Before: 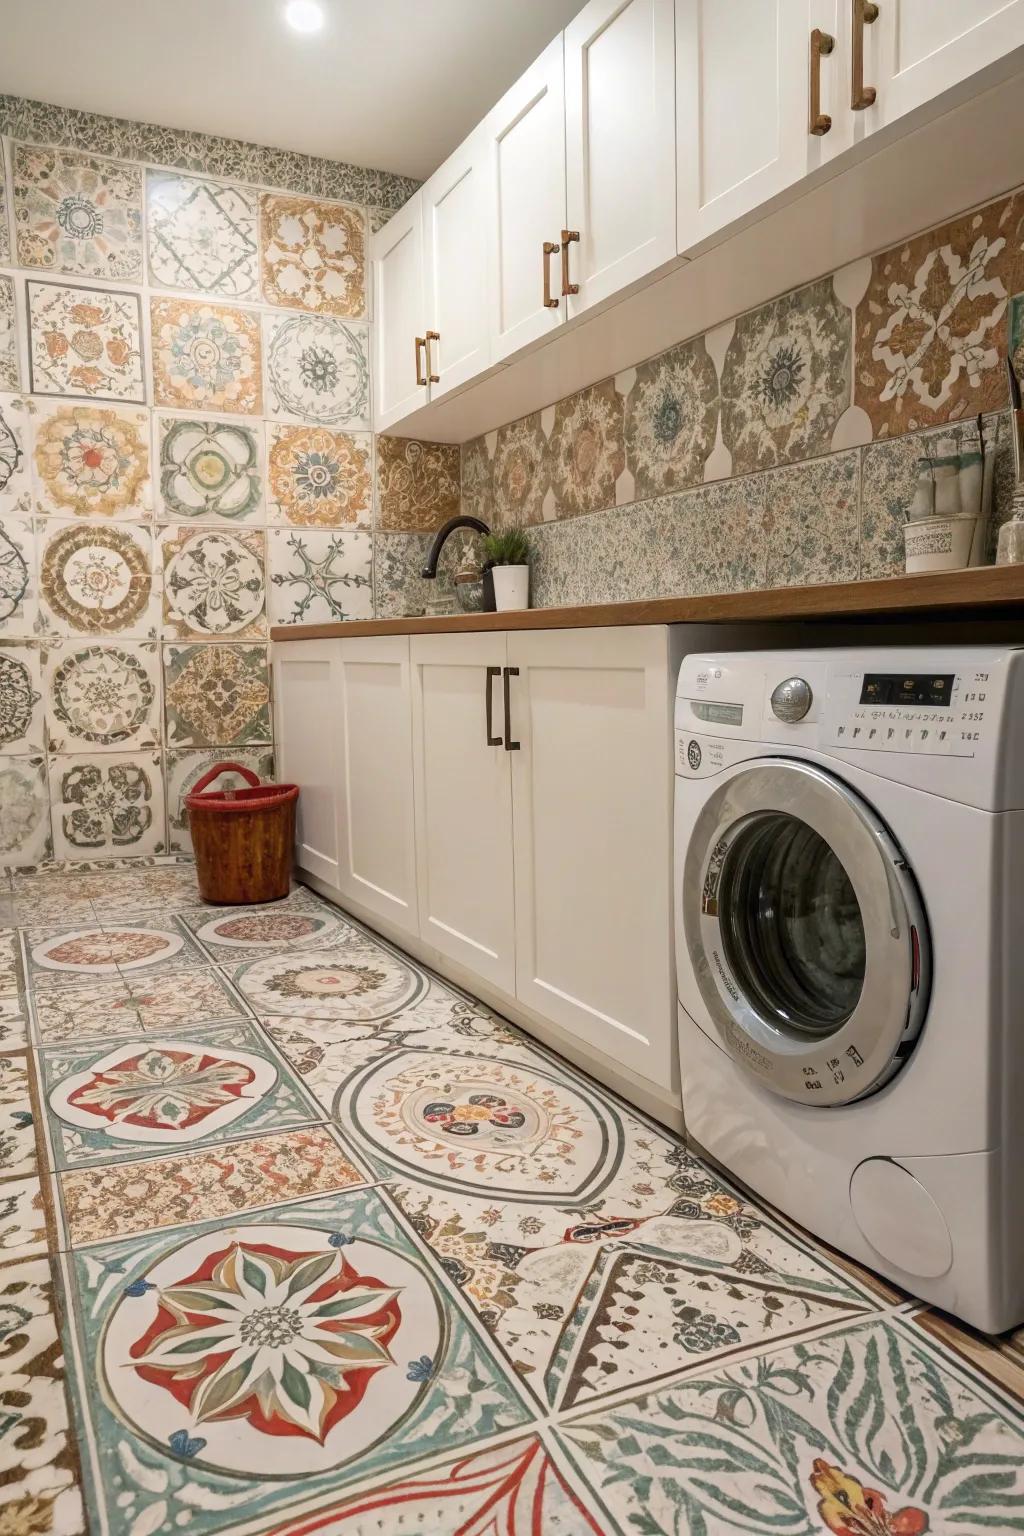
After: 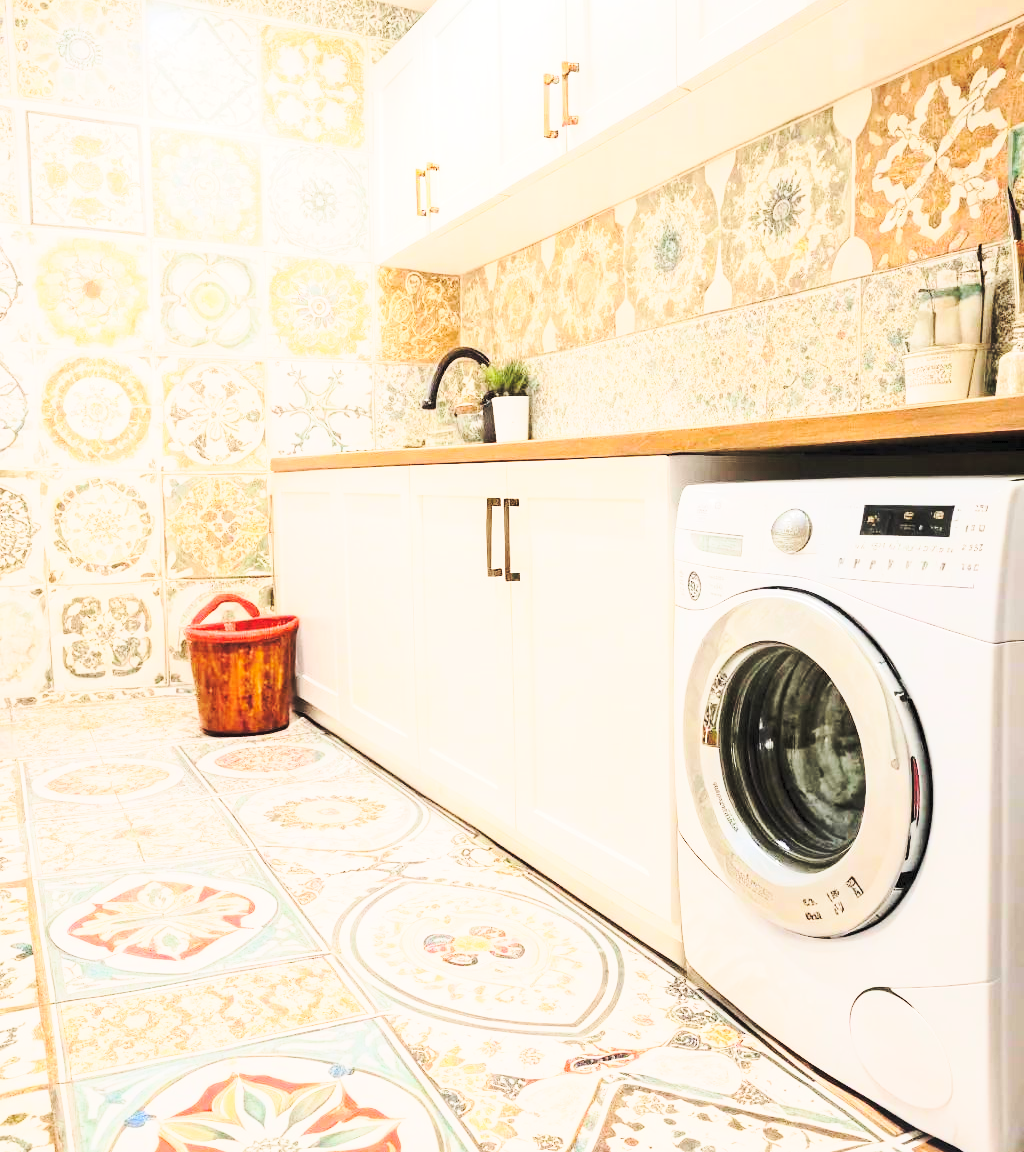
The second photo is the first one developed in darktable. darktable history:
tone equalizer: -7 EV 0.157 EV, -6 EV 0.622 EV, -5 EV 1.17 EV, -4 EV 1.29 EV, -3 EV 1.15 EV, -2 EV 0.6 EV, -1 EV 0.152 EV, edges refinement/feathering 500, mask exposure compensation -1.57 EV, preserve details no
base curve: curves: ch0 [(0, 0) (0.028, 0.03) (0.121, 0.232) (0.46, 0.748) (0.859, 0.968) (1, 1)], preserve colors none
contrast brightness saturation: contrast 0.1, brightness 0.32, saturation 0.14
crop: top 11.045%, bottom 13.913%
